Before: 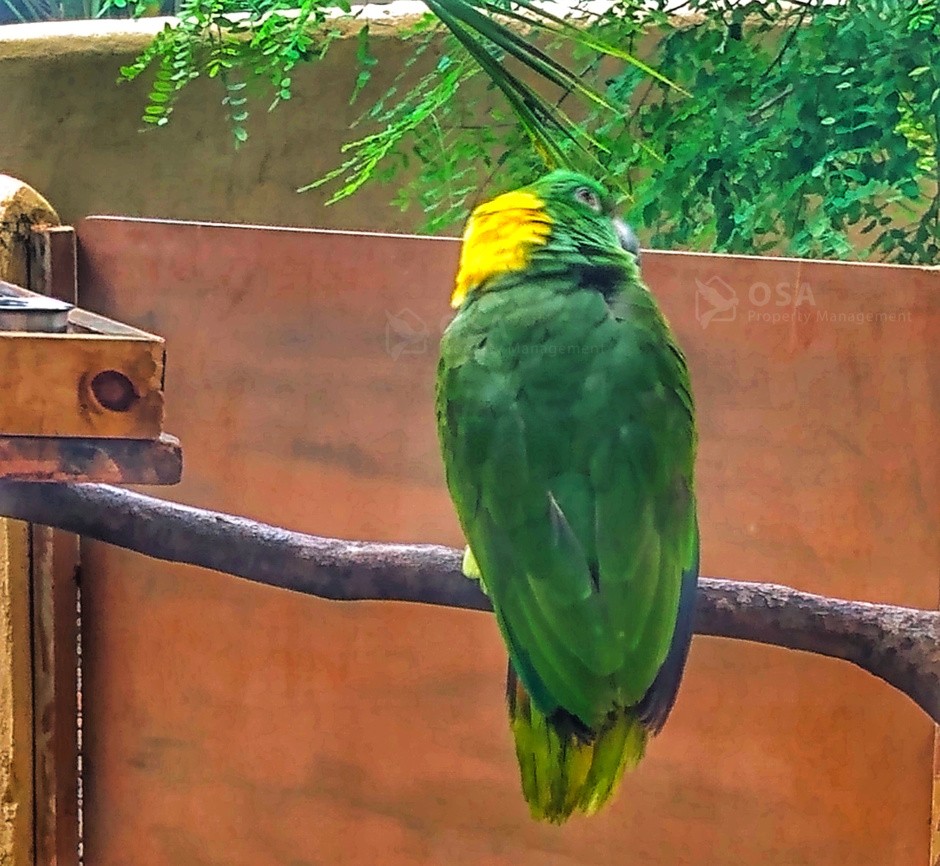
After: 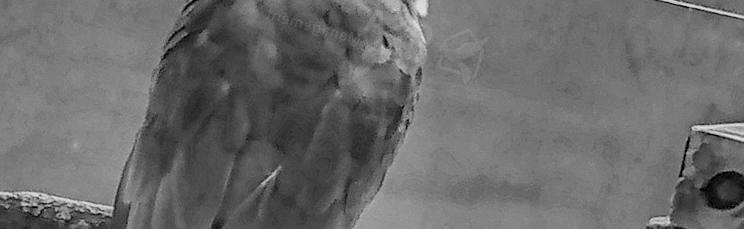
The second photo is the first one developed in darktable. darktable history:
monochrome: a -3.63, b -0.465
local contrast: on, module defaults
white balance: red 0.954, blue 1.079
filmic rgb: black relative exposure -7.65 EV, white relative exposure 4.56 EV, hardness 3.61
exposure: compensate highlight preservation false
grain: coarseness 14.57 ISO, strength 8.8%
crop and rotate: angle 16.12°, top 30.835%, bottom 35.653%
sharpen: radius 1.272, amount 0.305, threshold 0
